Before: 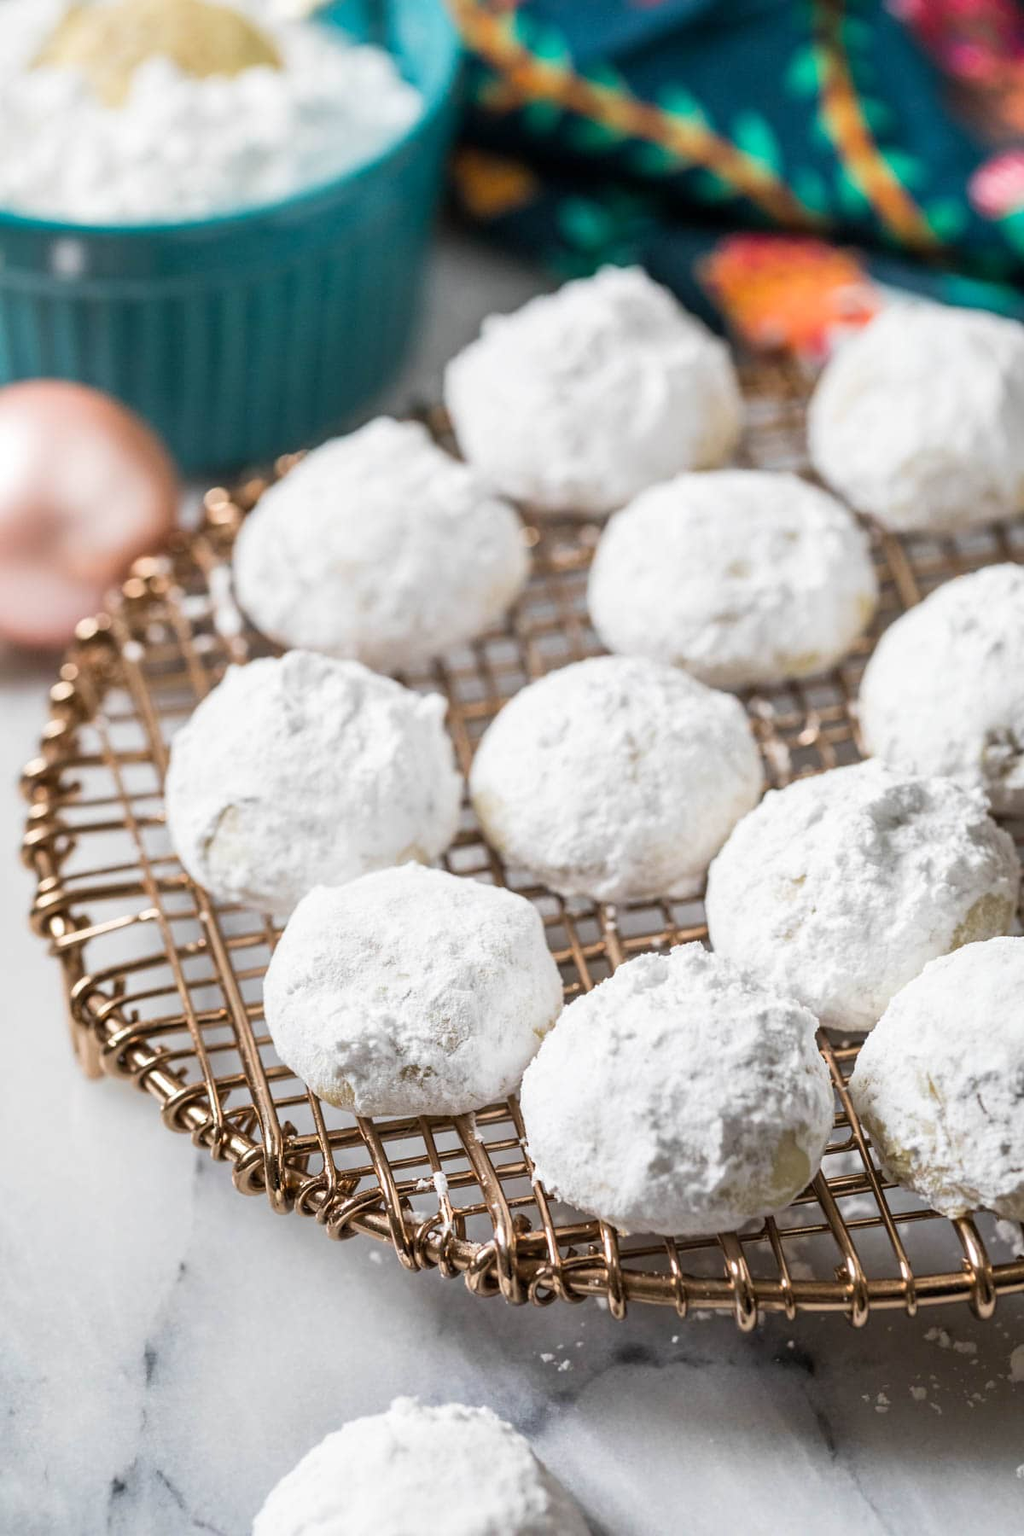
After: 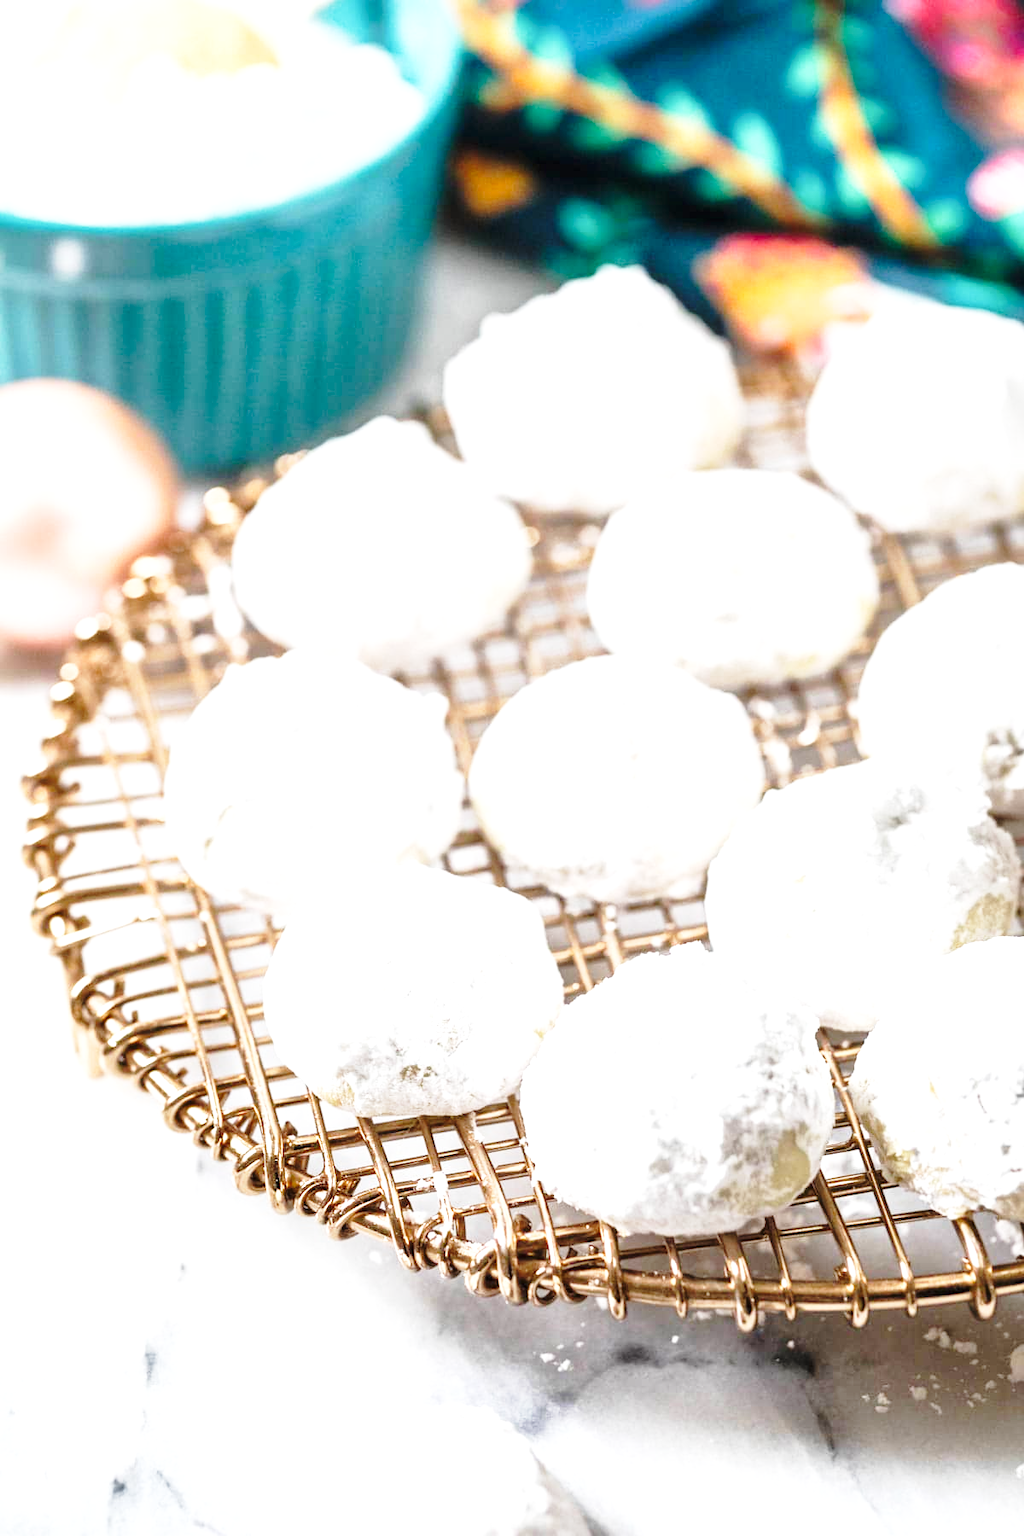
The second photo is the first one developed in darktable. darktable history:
shadows and highlights: shadows 25.93, highlights -24.44
base curve: curves: ch0 [(0, 0) (0.028, 0.03) (0.121, 0.232) (0.46, 0.748) (0.859, 0.968) (1, 1)], preserve colors none
exposure: black level correction 0, exposure 1 EV, compensate exposure bias true, compensate highlight preservation false
